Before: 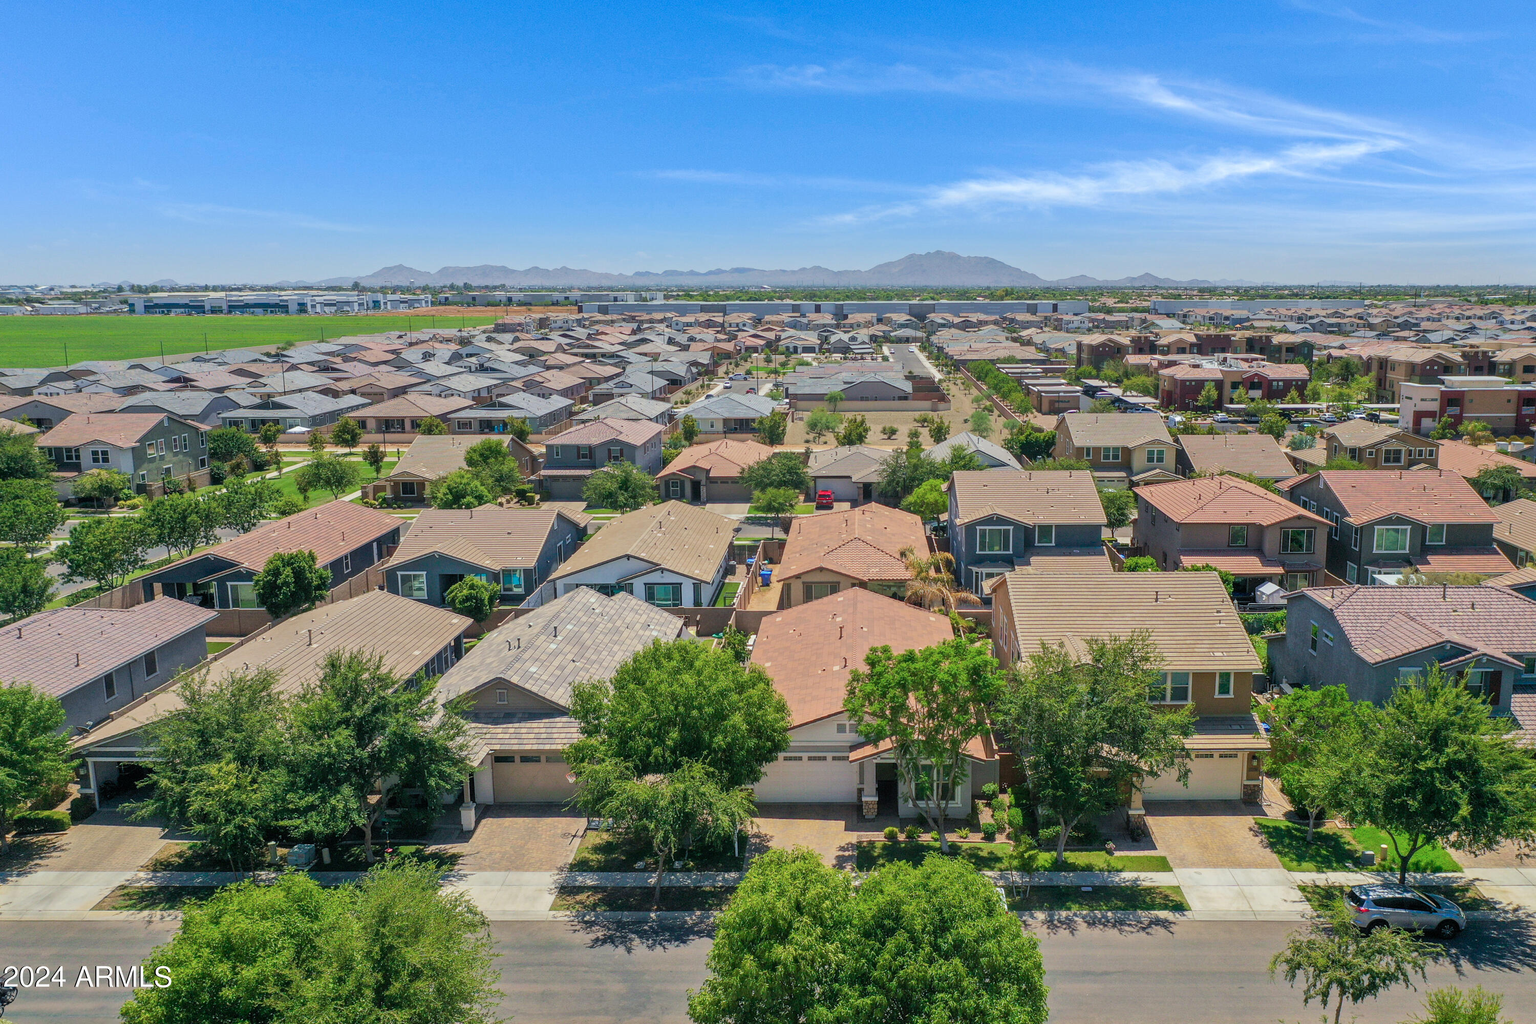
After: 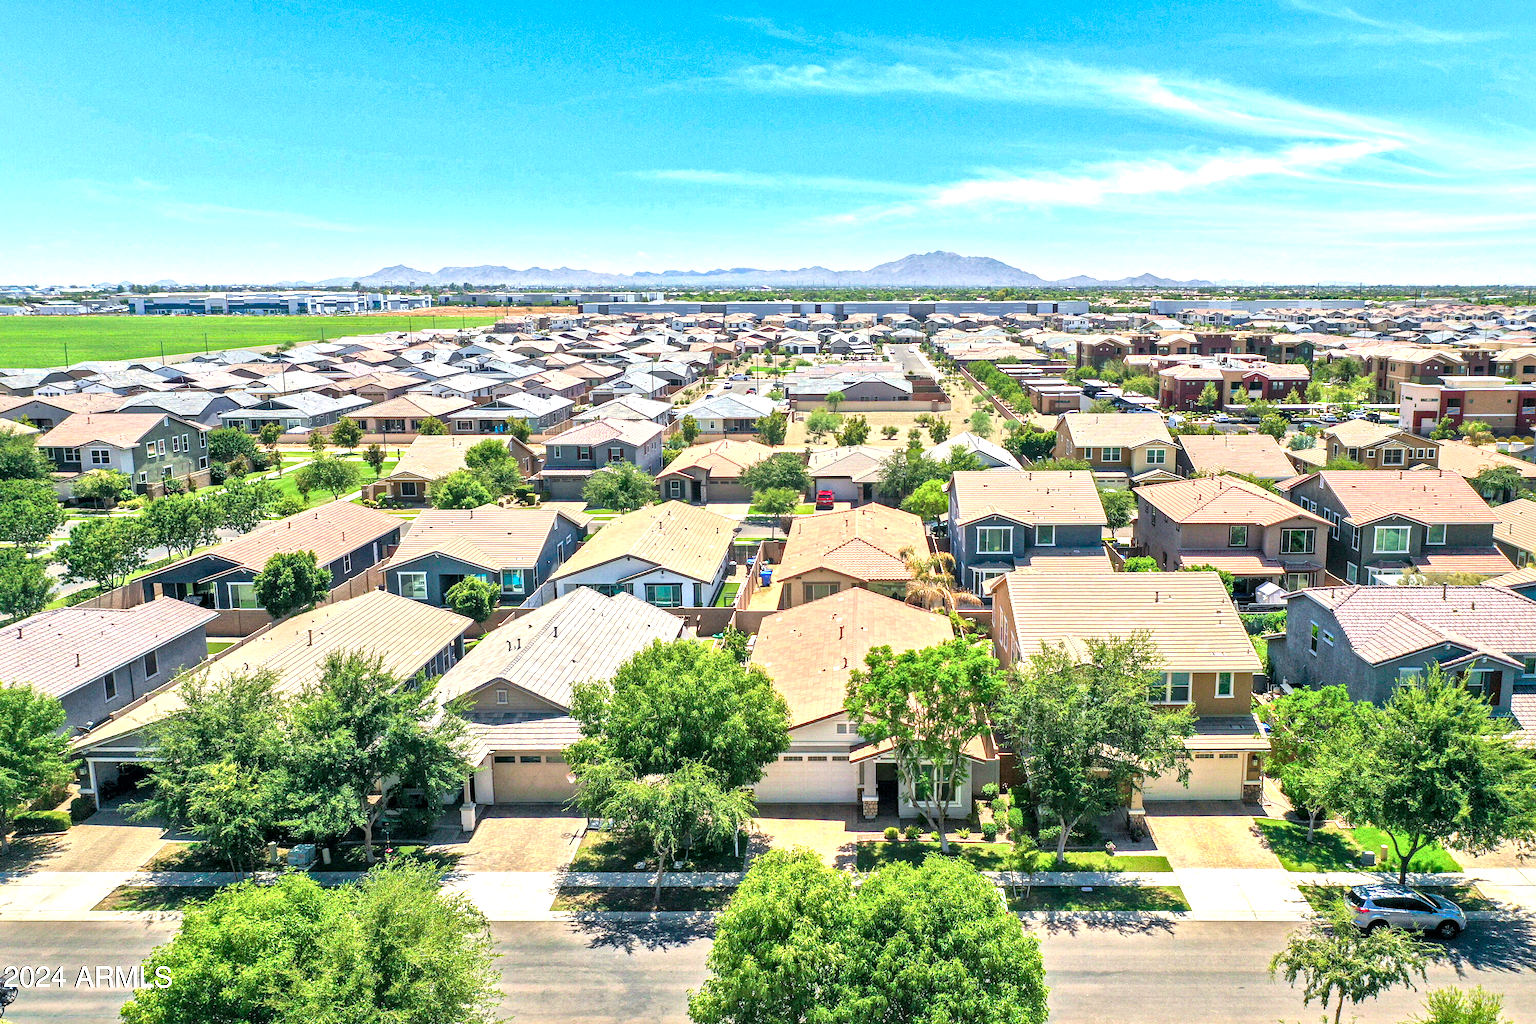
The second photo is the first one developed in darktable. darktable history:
haze removal: adaptive false
exposure: black level correction 0, exposure 1.2 EV, compensate exposure bias true, compensate highlight preservation false
local contrast: mode bilateral grid, contrast 21, coarseness 50, detail 172%, midtone range 0.2
